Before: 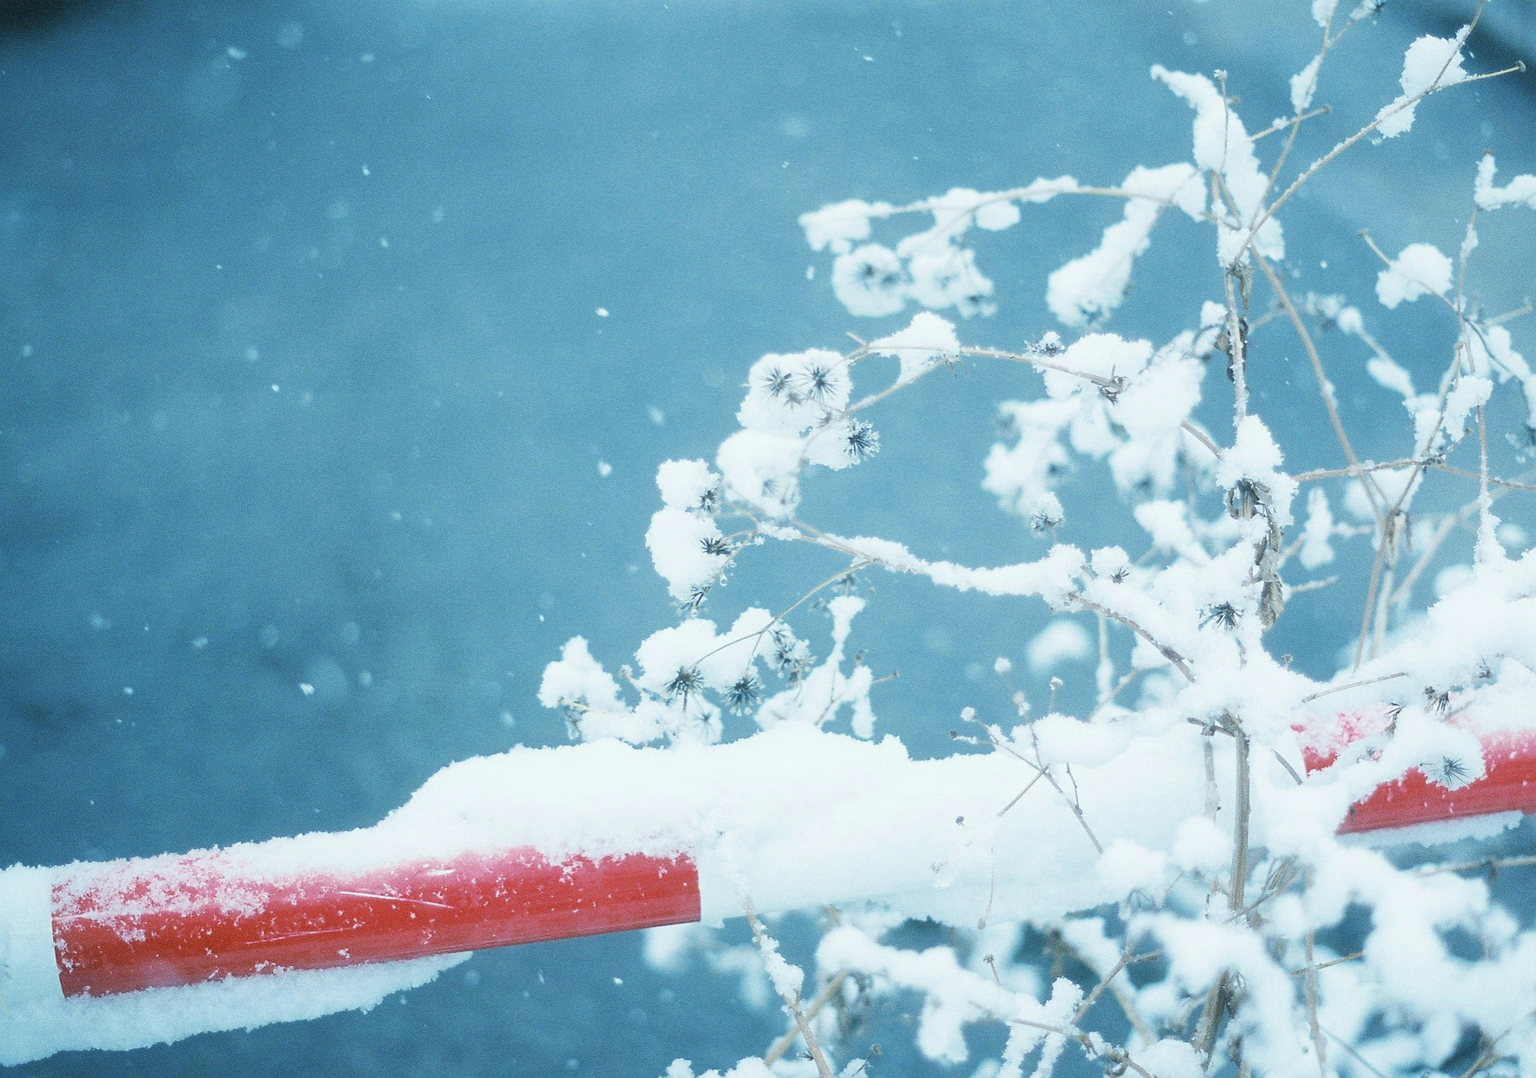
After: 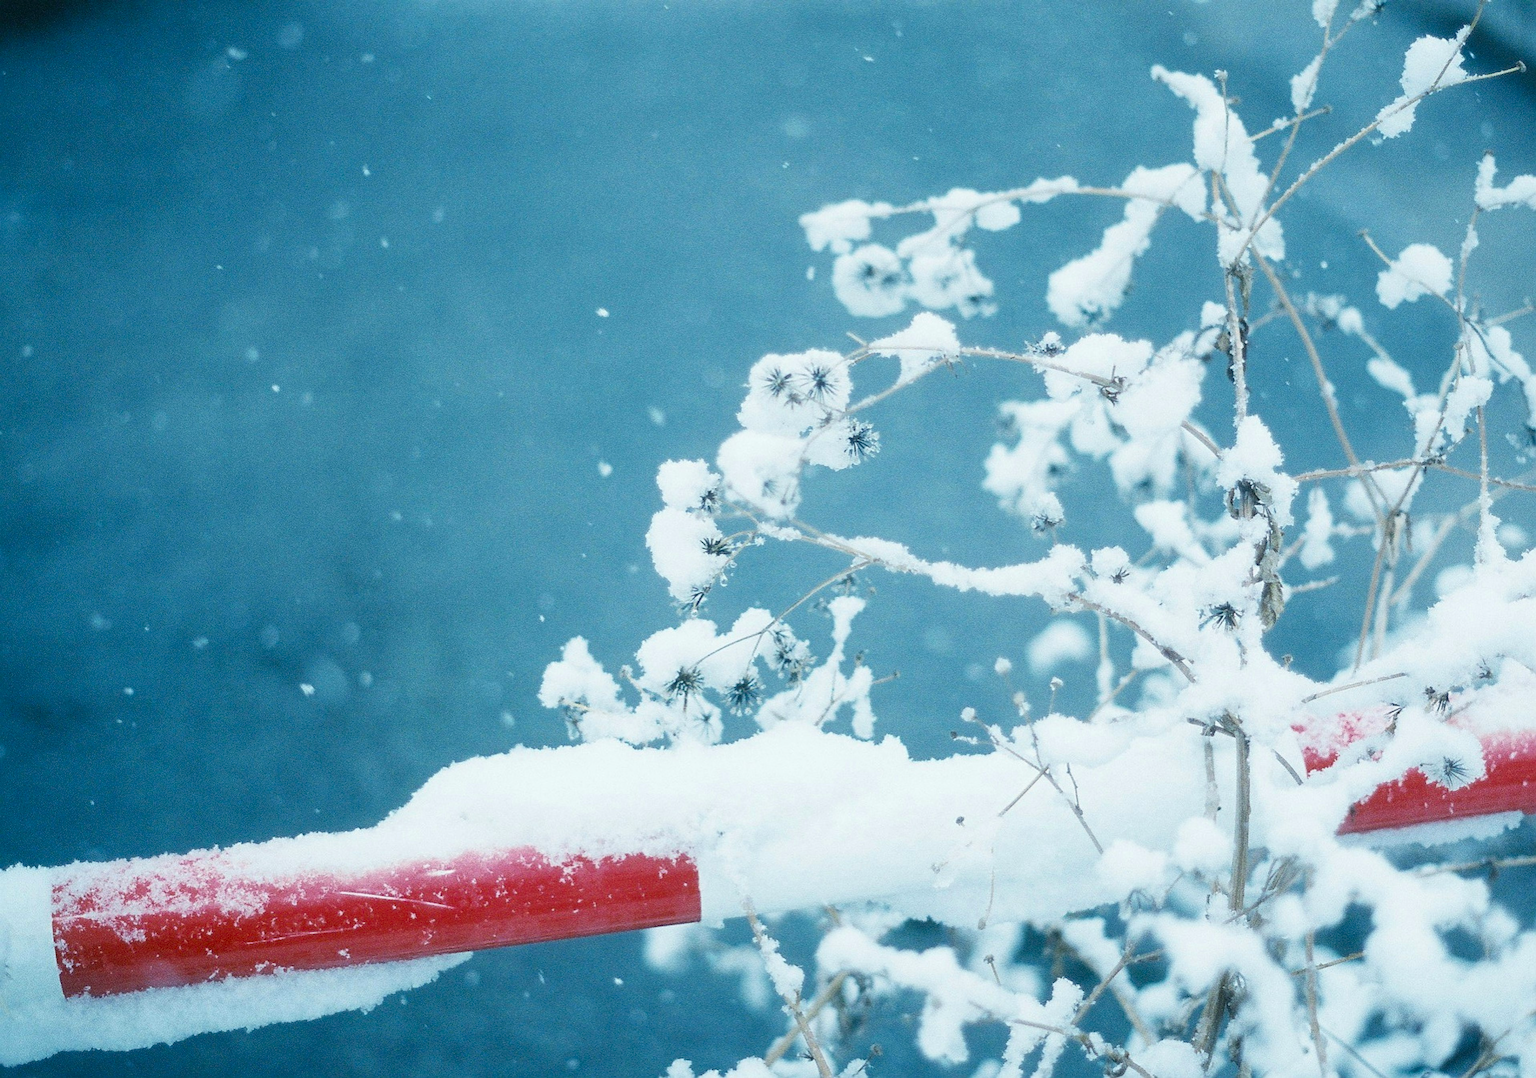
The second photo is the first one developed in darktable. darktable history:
contrast brightness saturation: contrast 0.065, brightness -0.136, saturation 0.109
